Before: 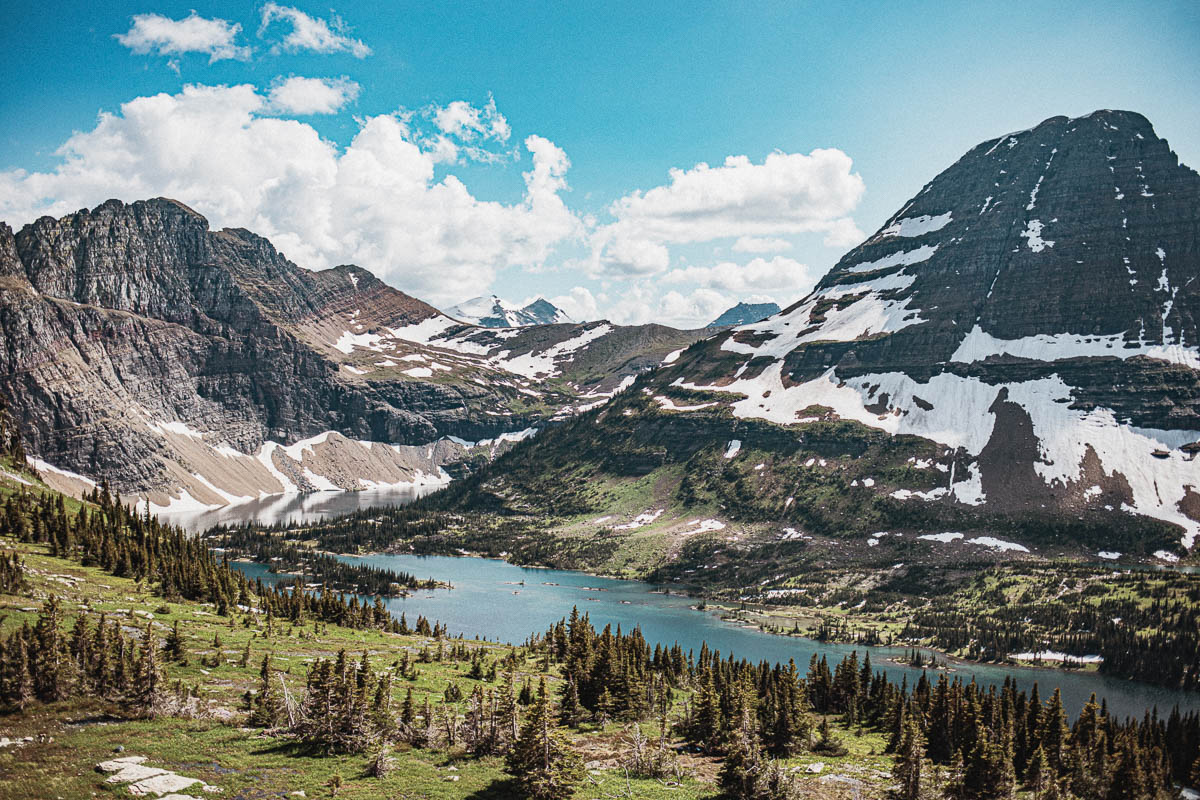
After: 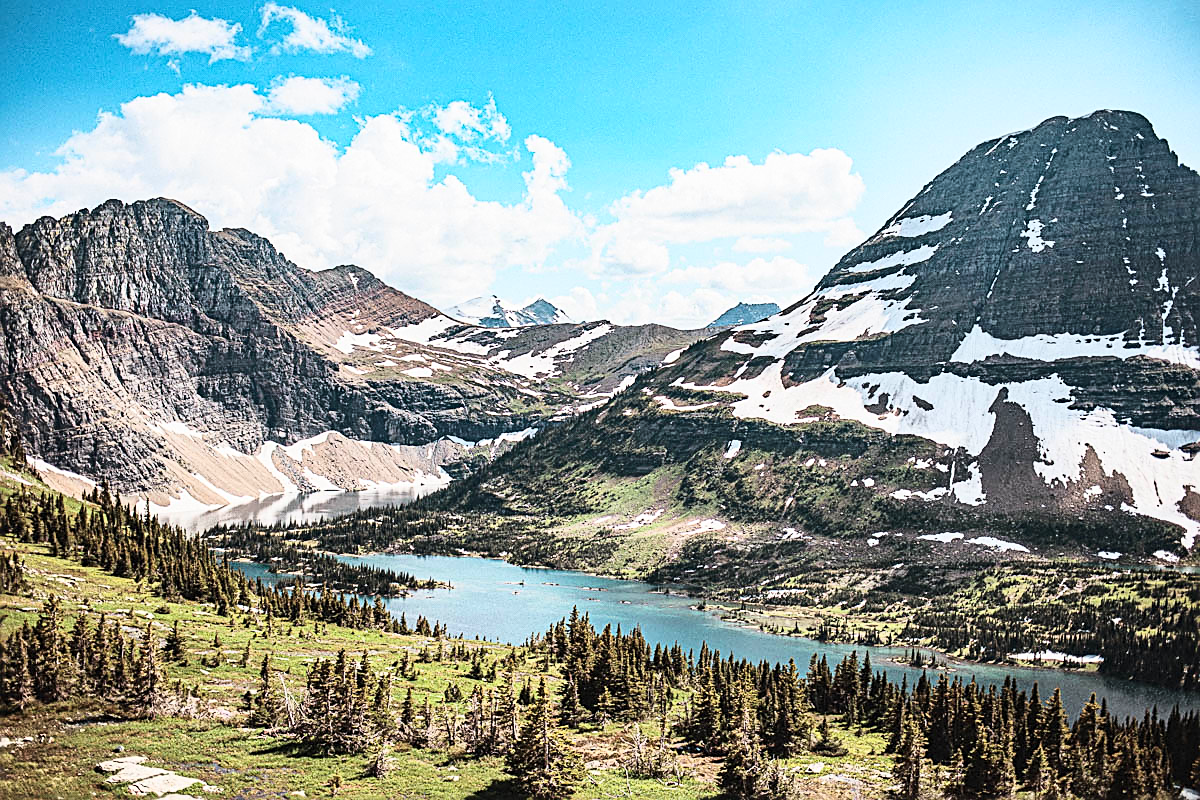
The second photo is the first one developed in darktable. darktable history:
base curve: curves: ch0 [(0, 0) (0.028, 0.03) (0.121, 0.232) (0.46, 0.748) (0.859, 0.968) (1, 1)]
sharpen: amount 0.6
